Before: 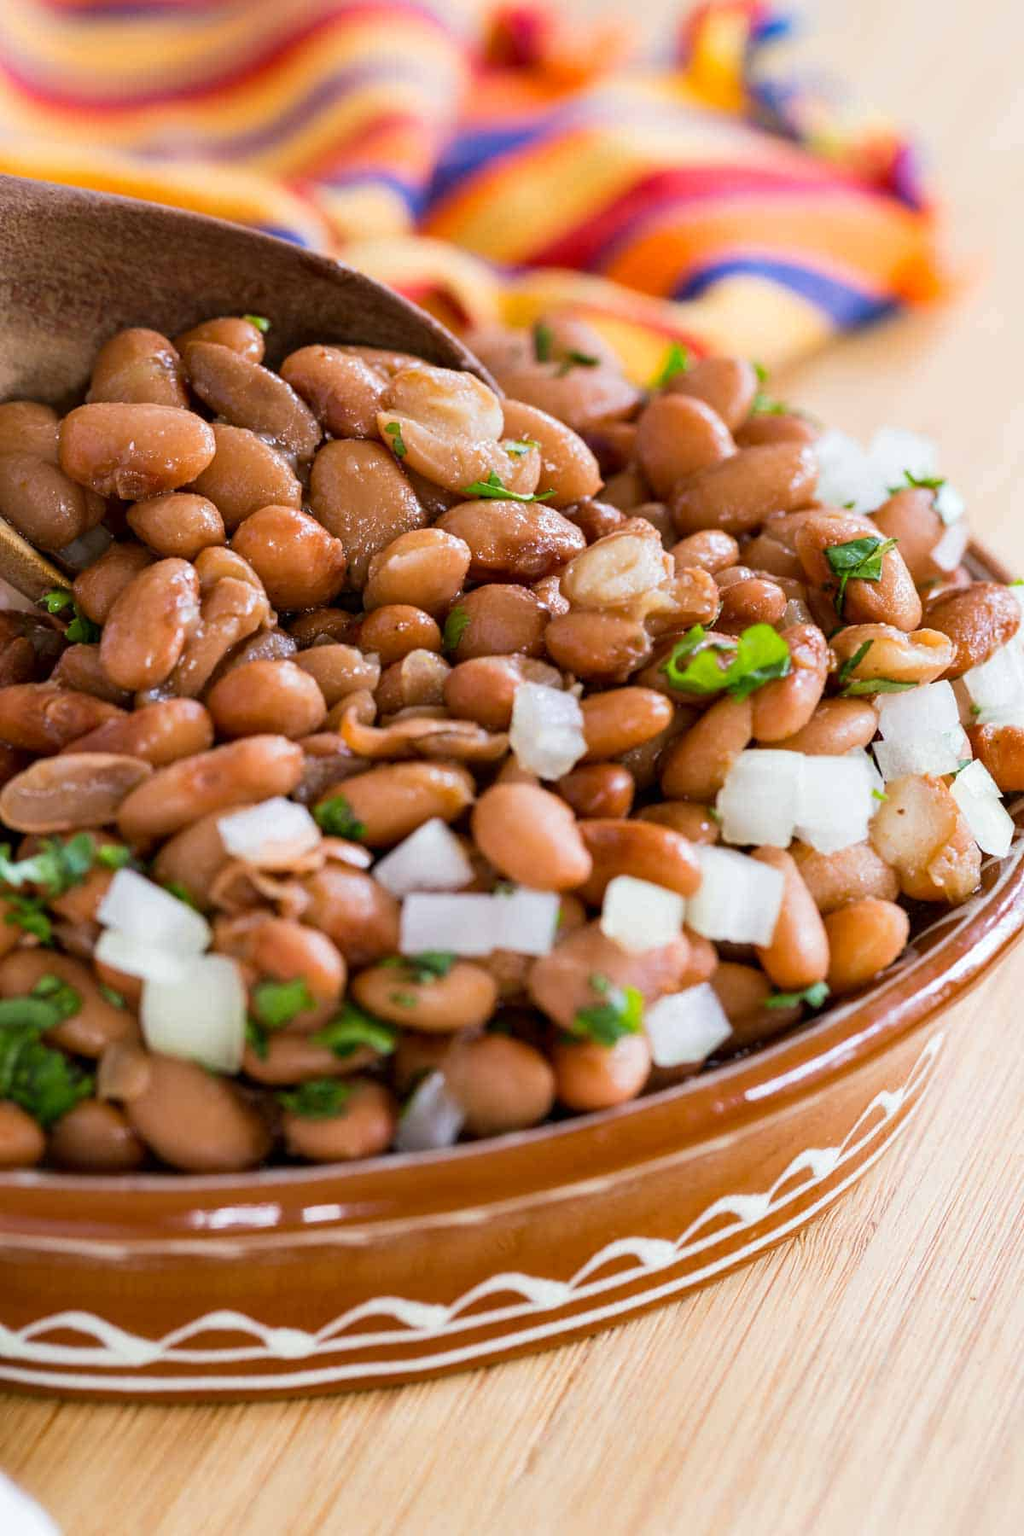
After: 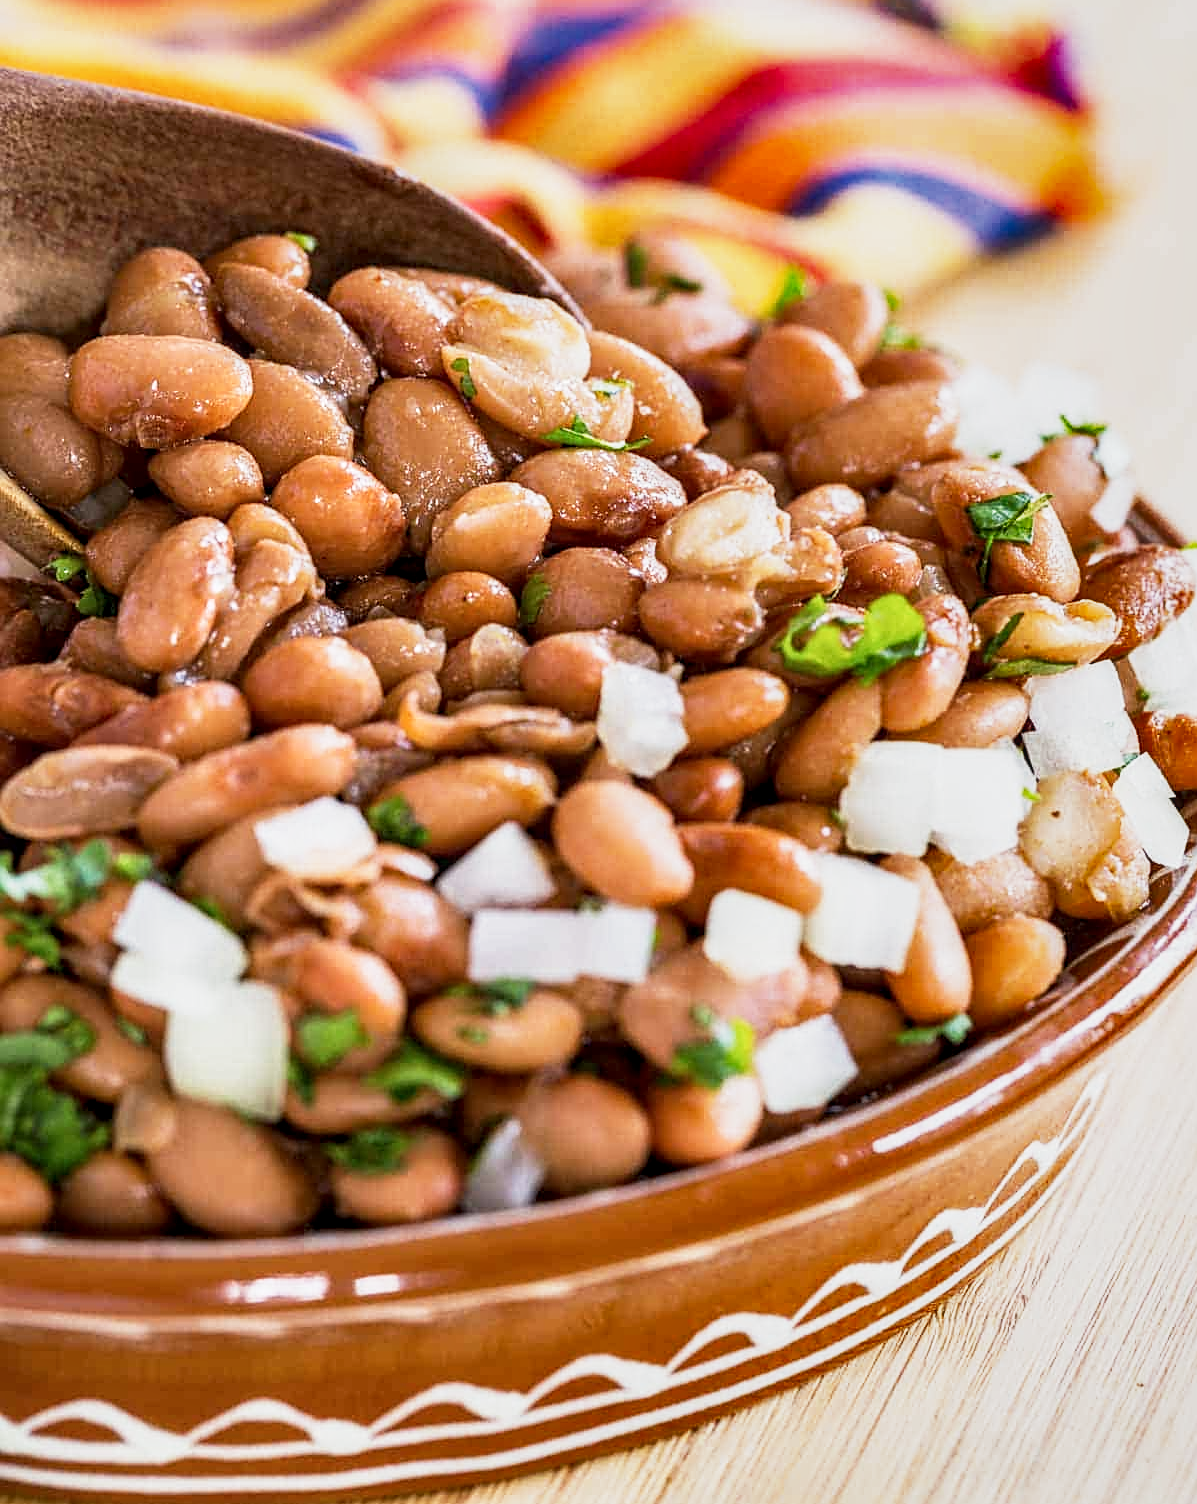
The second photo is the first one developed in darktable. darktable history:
crop: top 7.625%, bottom 8.027%
sharpen: on, module defaults
base curve: curves: ch0 [(0, 0) (0.088, 0.125) (0.176, 0.251) (0.354, 0.501) (0.613, 0.749) (1, 0.877)], preserve colors none
contrast brightness saturation: saturation -0.05
local contrast: detail 130%
shadows and highlights: soften with gaussian
